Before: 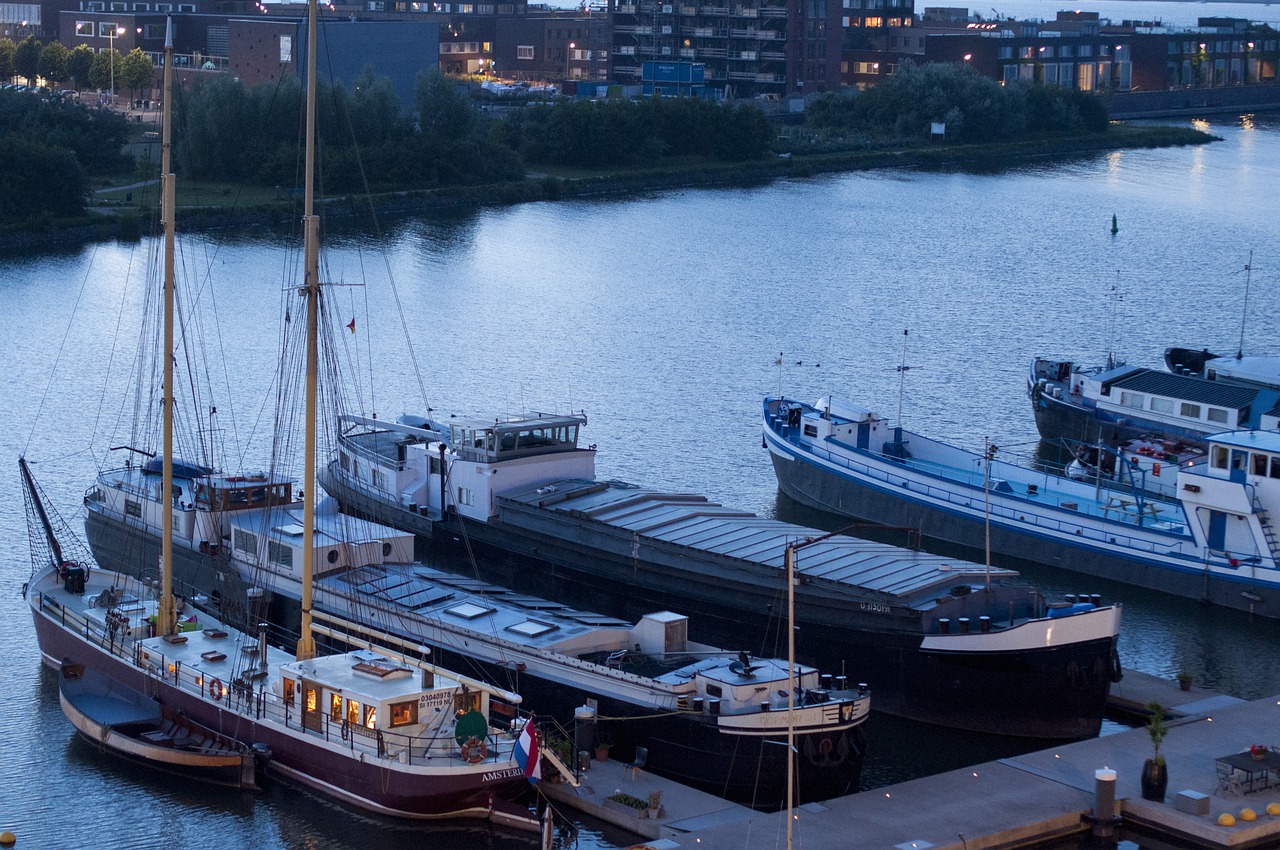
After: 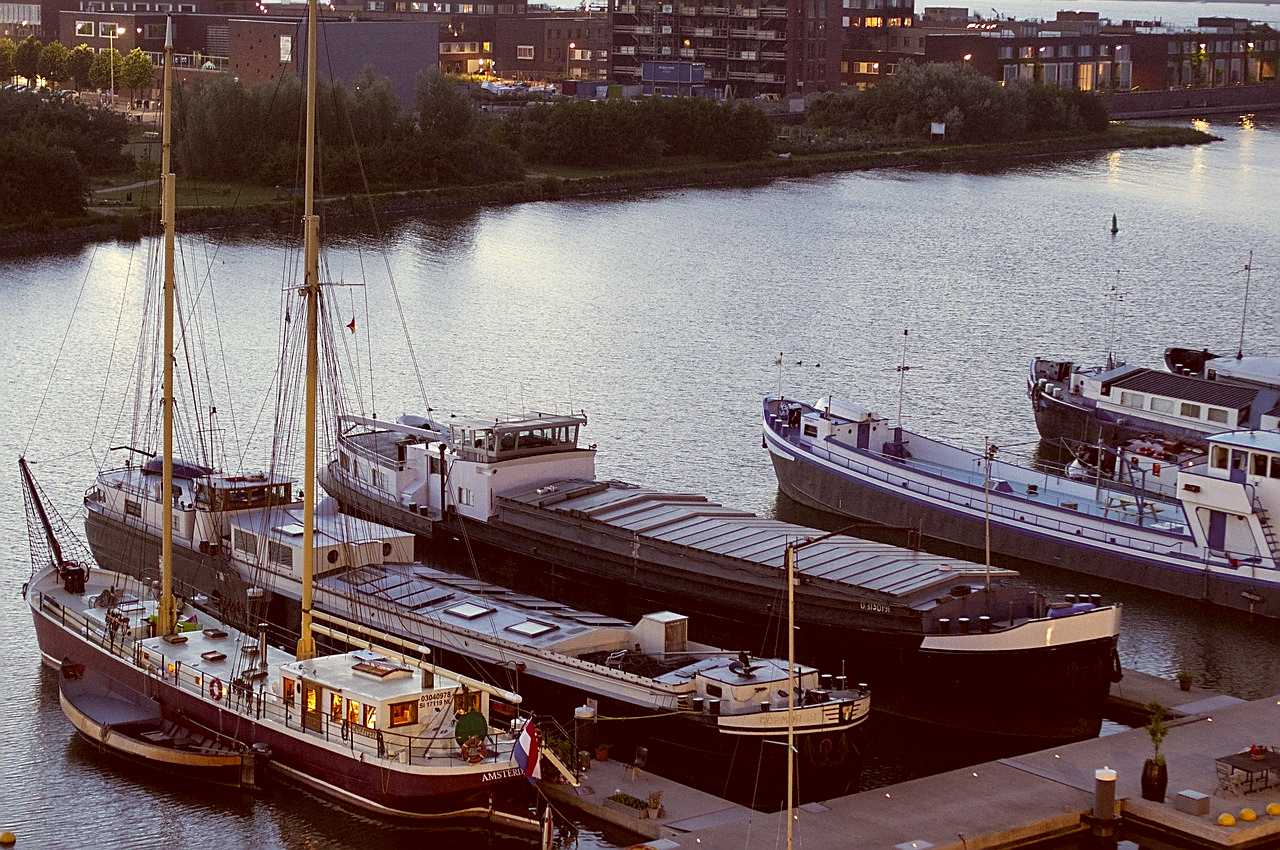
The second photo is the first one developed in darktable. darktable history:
color correction: highlights a* 0.991, highlights b* 23.98, shadows a* 15.11, shadows b* 24.37
exposure: black level correction 0.001, exposure 0.296 EV, compensate exposure bias true, compensate highlight preservation false
sharpen: on, module defaults
